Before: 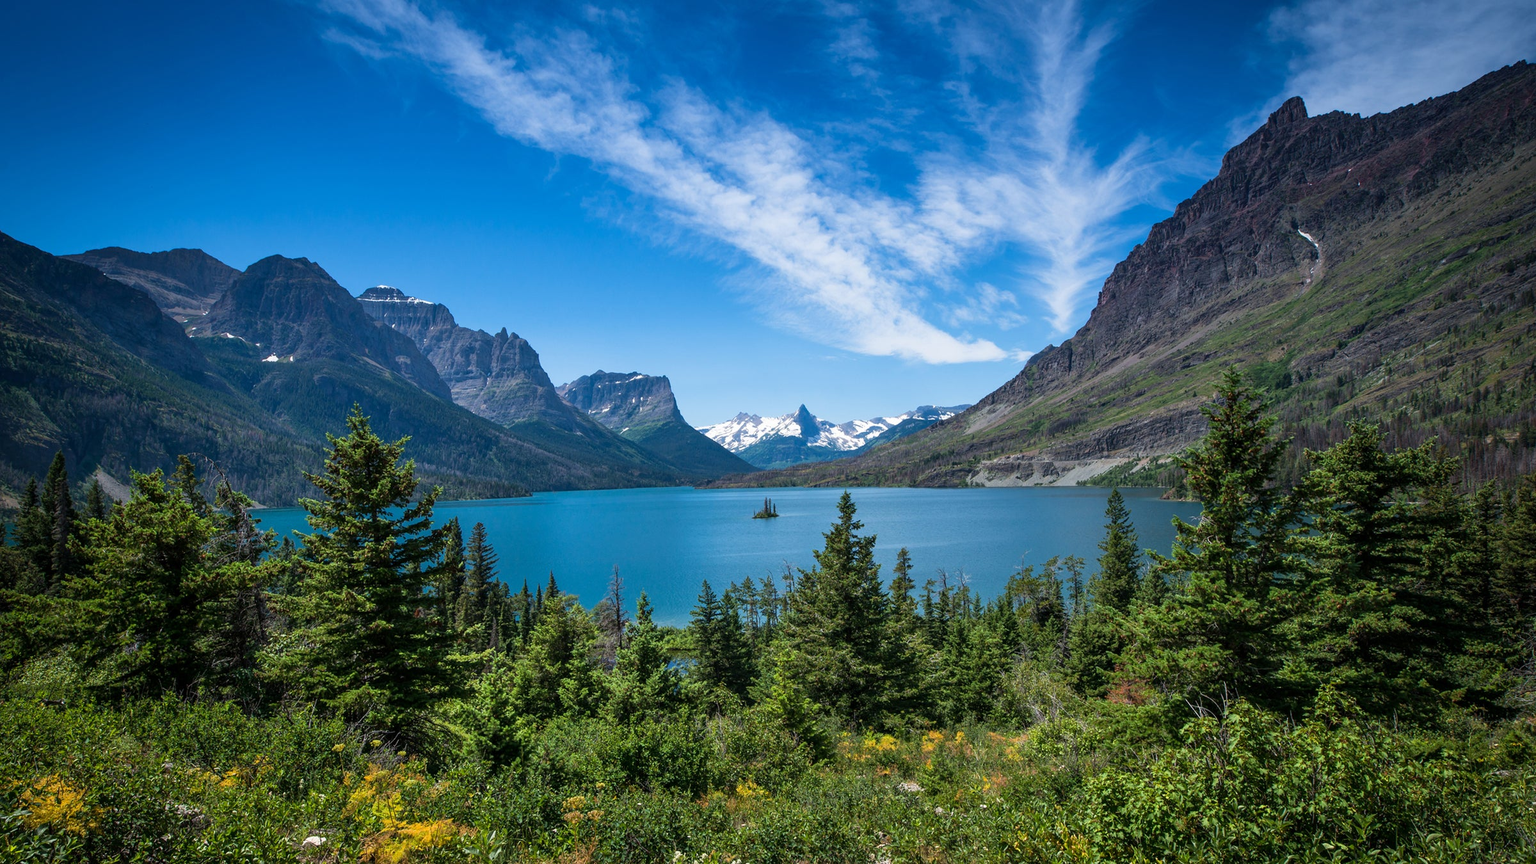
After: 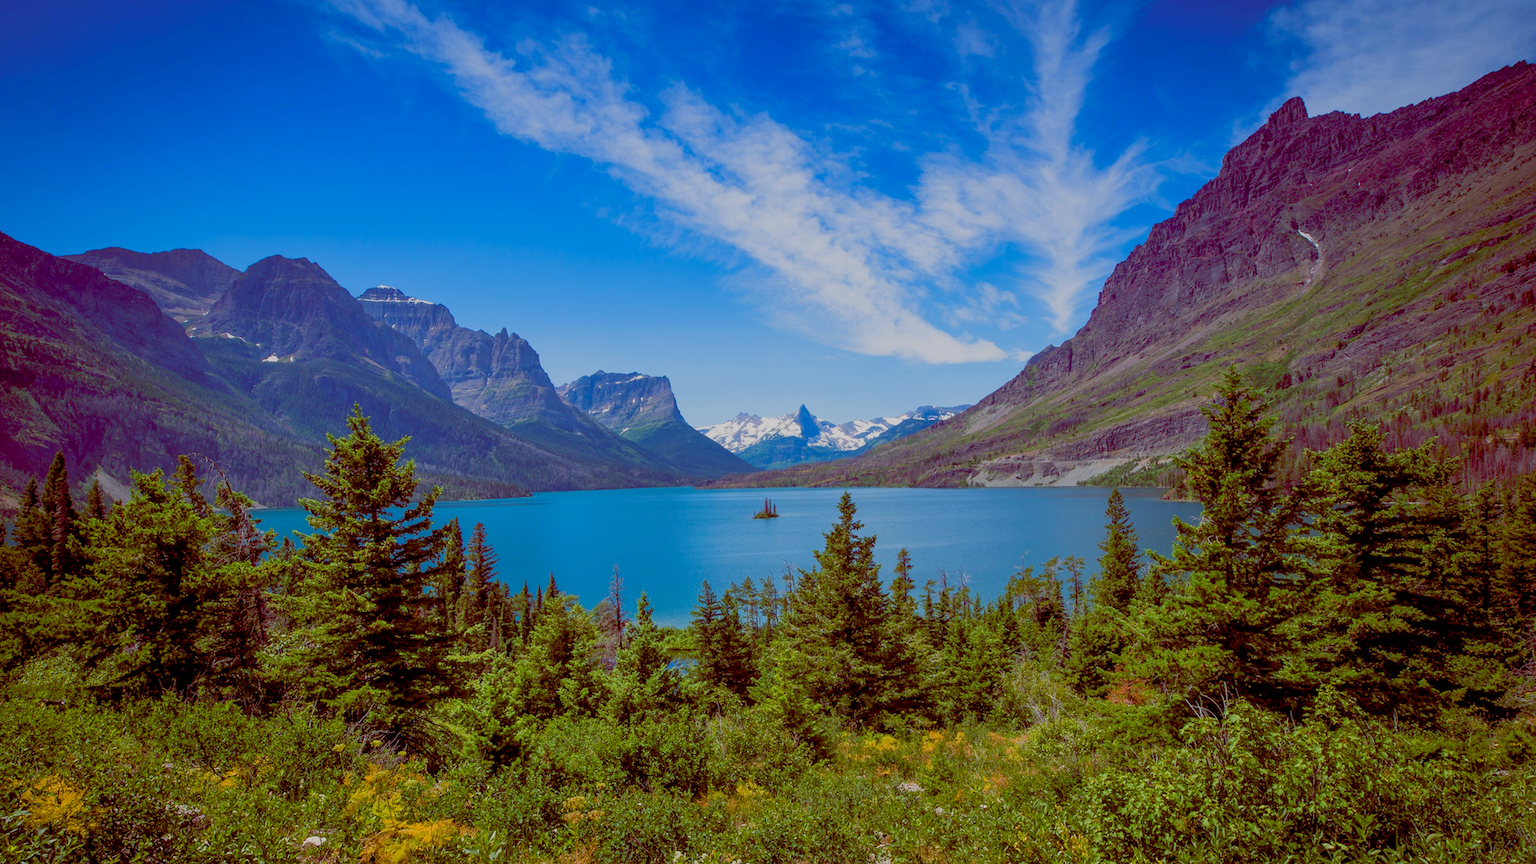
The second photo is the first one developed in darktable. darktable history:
color balance rgb: global offset › luminance -0.2%, global offset › chroma 0.263%, perceptual saturation grading › global saturation 25.542%, perceptual saturation grading › highlights -28.713%, perceptual saturation grading › shadows 33.525%, contrast -29.35%
